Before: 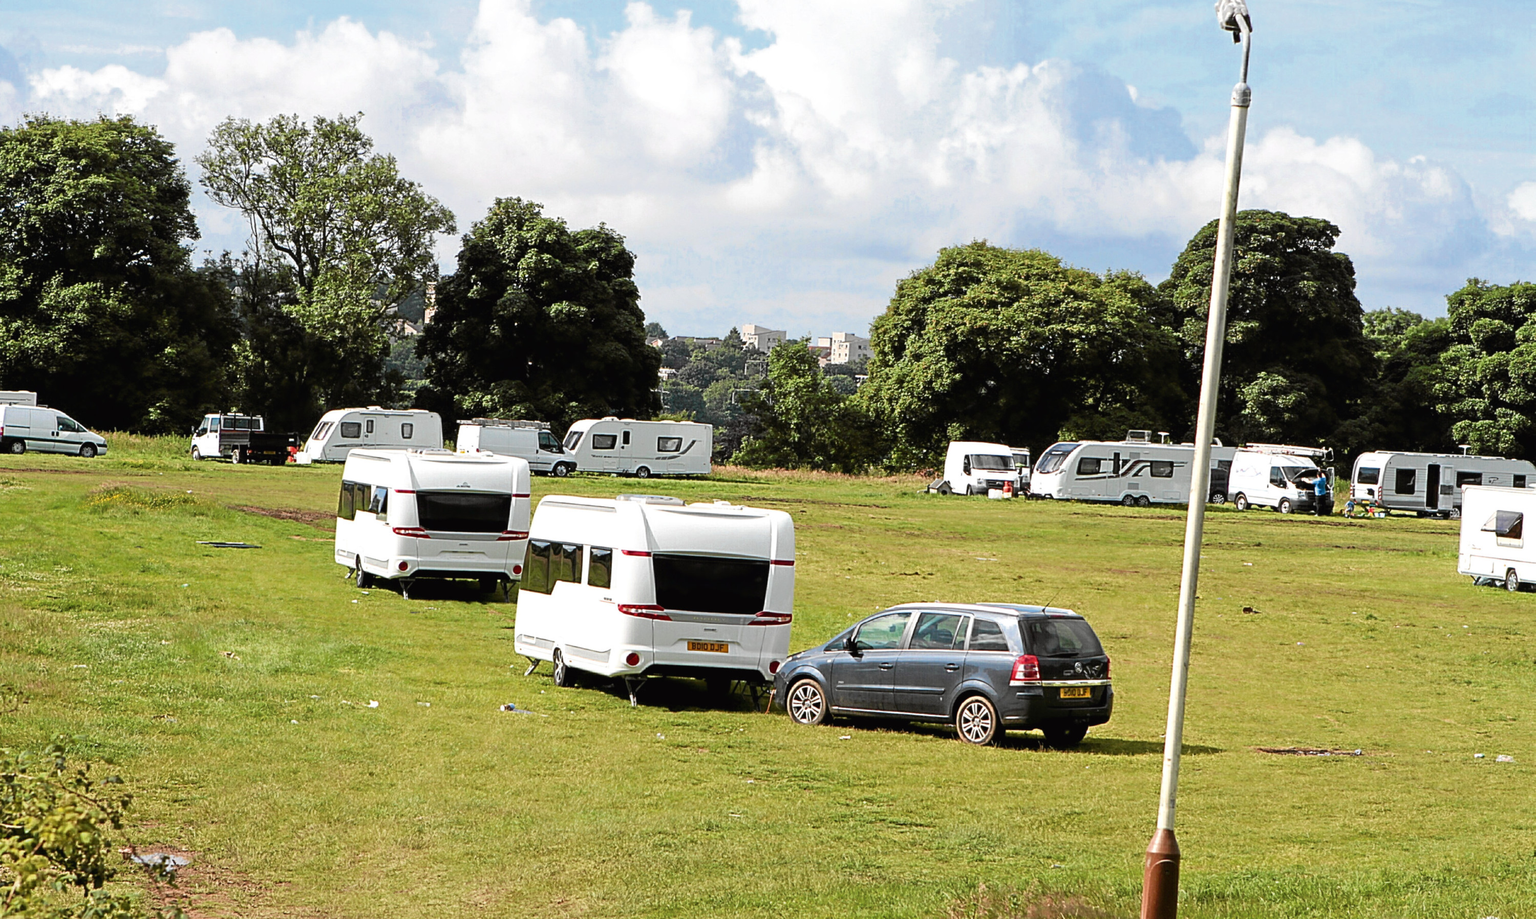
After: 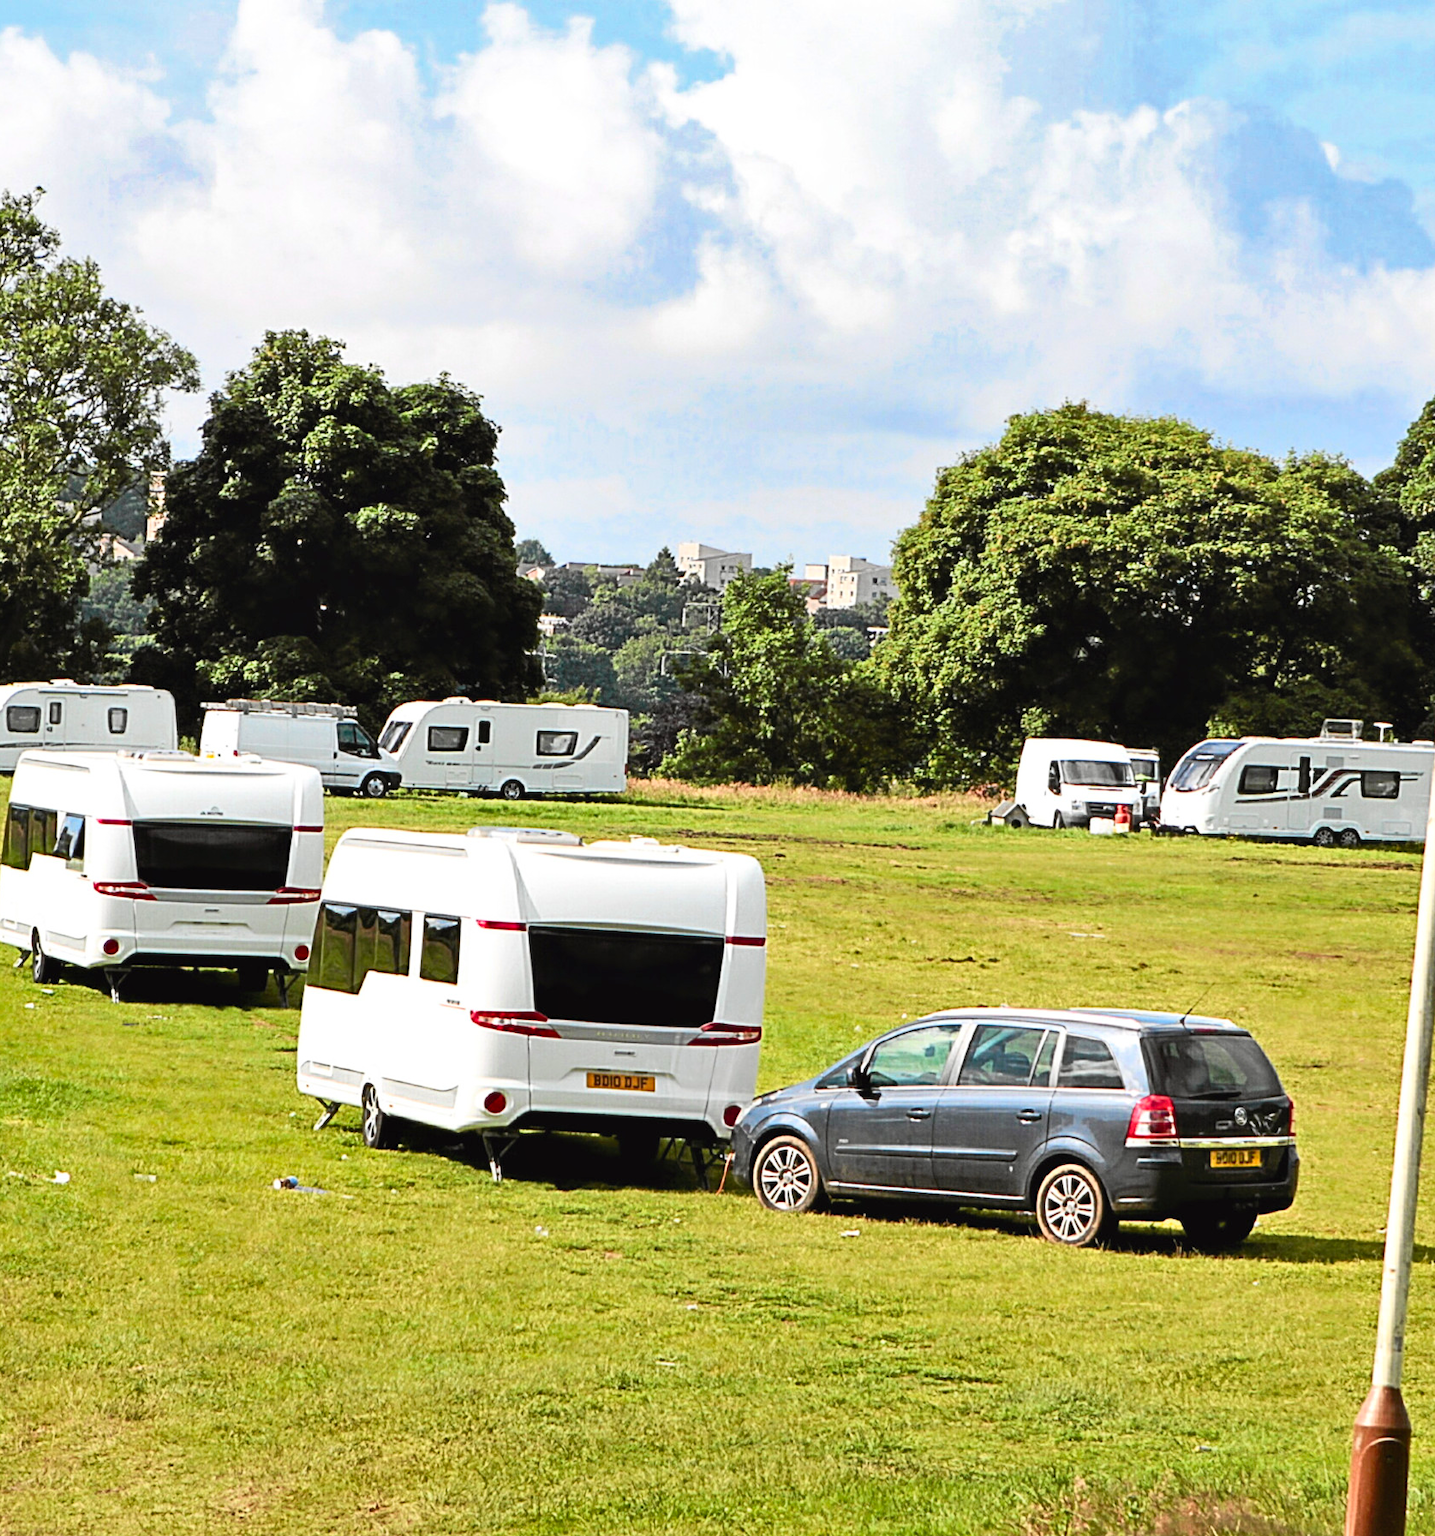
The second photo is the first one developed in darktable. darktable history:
shadows and highlights: low approximation 0.01, soften with gaussian
contrast brightness saturation: contrast 0.198, brightness 0.16, saturation 0.226
color correction: highlights b* 0.012
crop: left 21.963%, right 22.151%, bottom 0.005%
